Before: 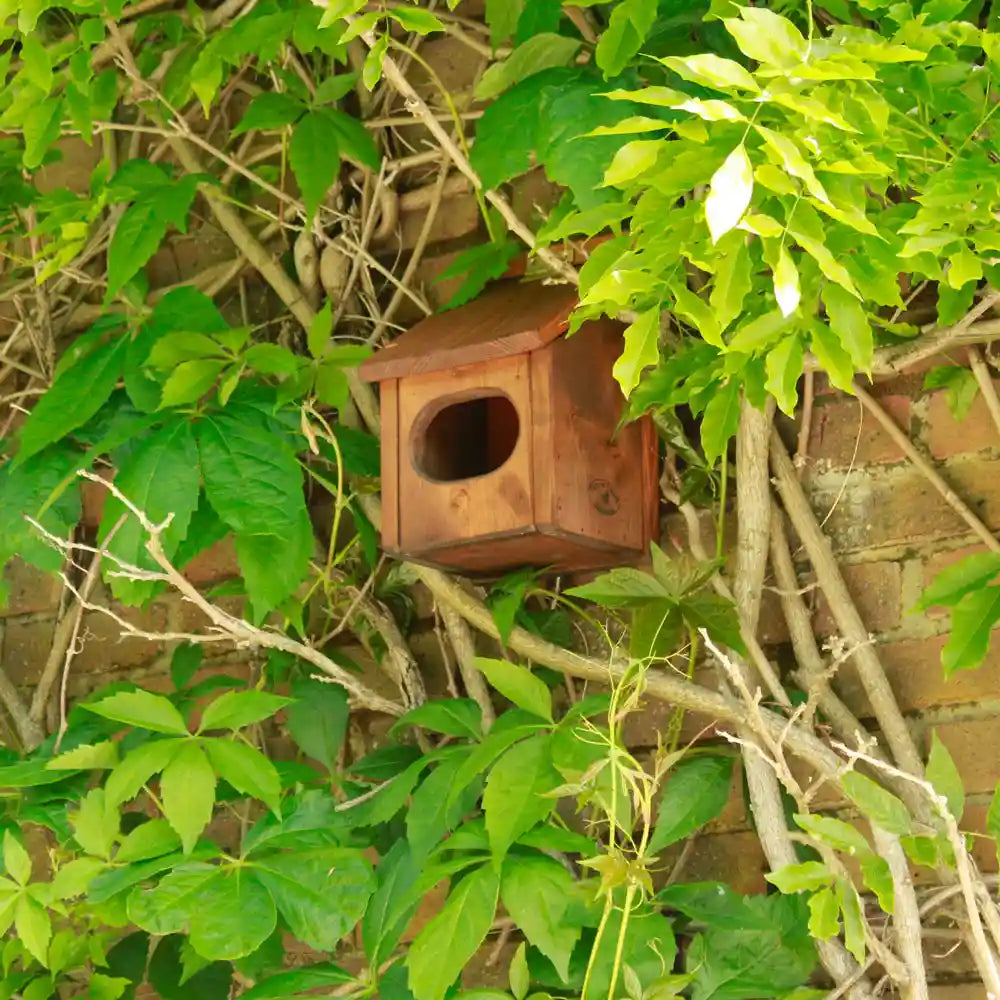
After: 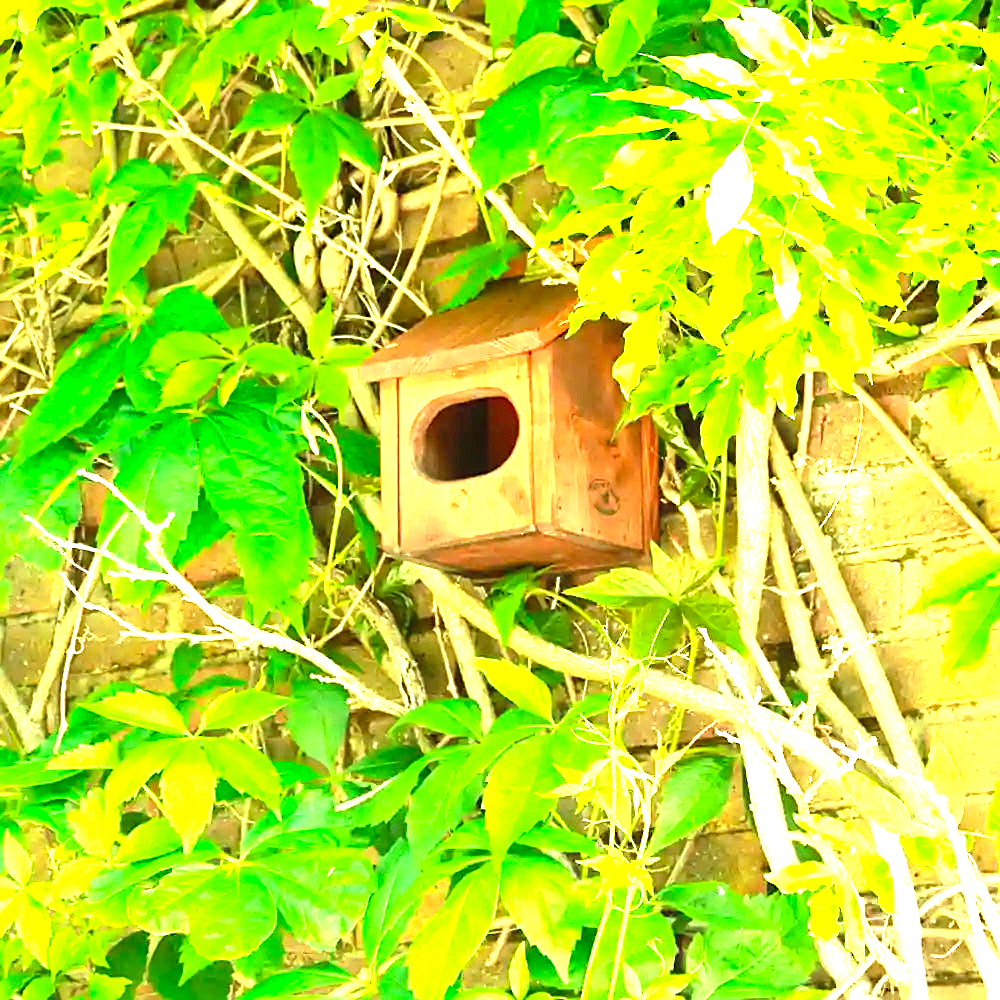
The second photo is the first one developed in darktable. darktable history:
sharpen: on, module defaults
color correction: highlights a* -8, highlights b* 3.1
levels: levels [0, 0.281, 0.562]
